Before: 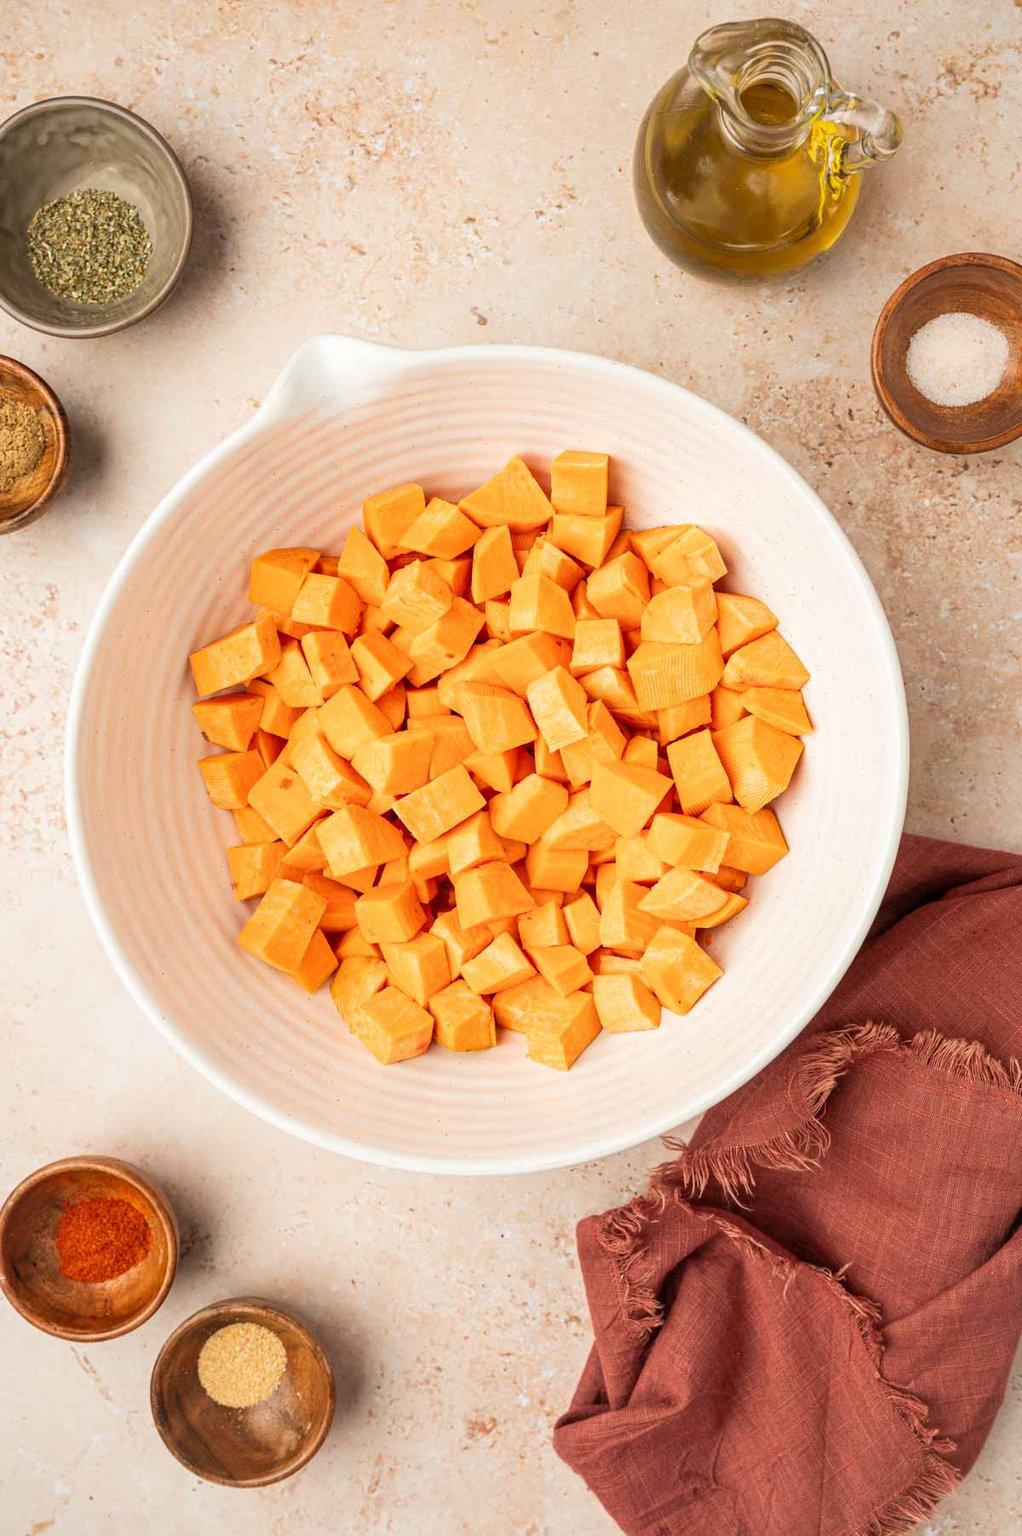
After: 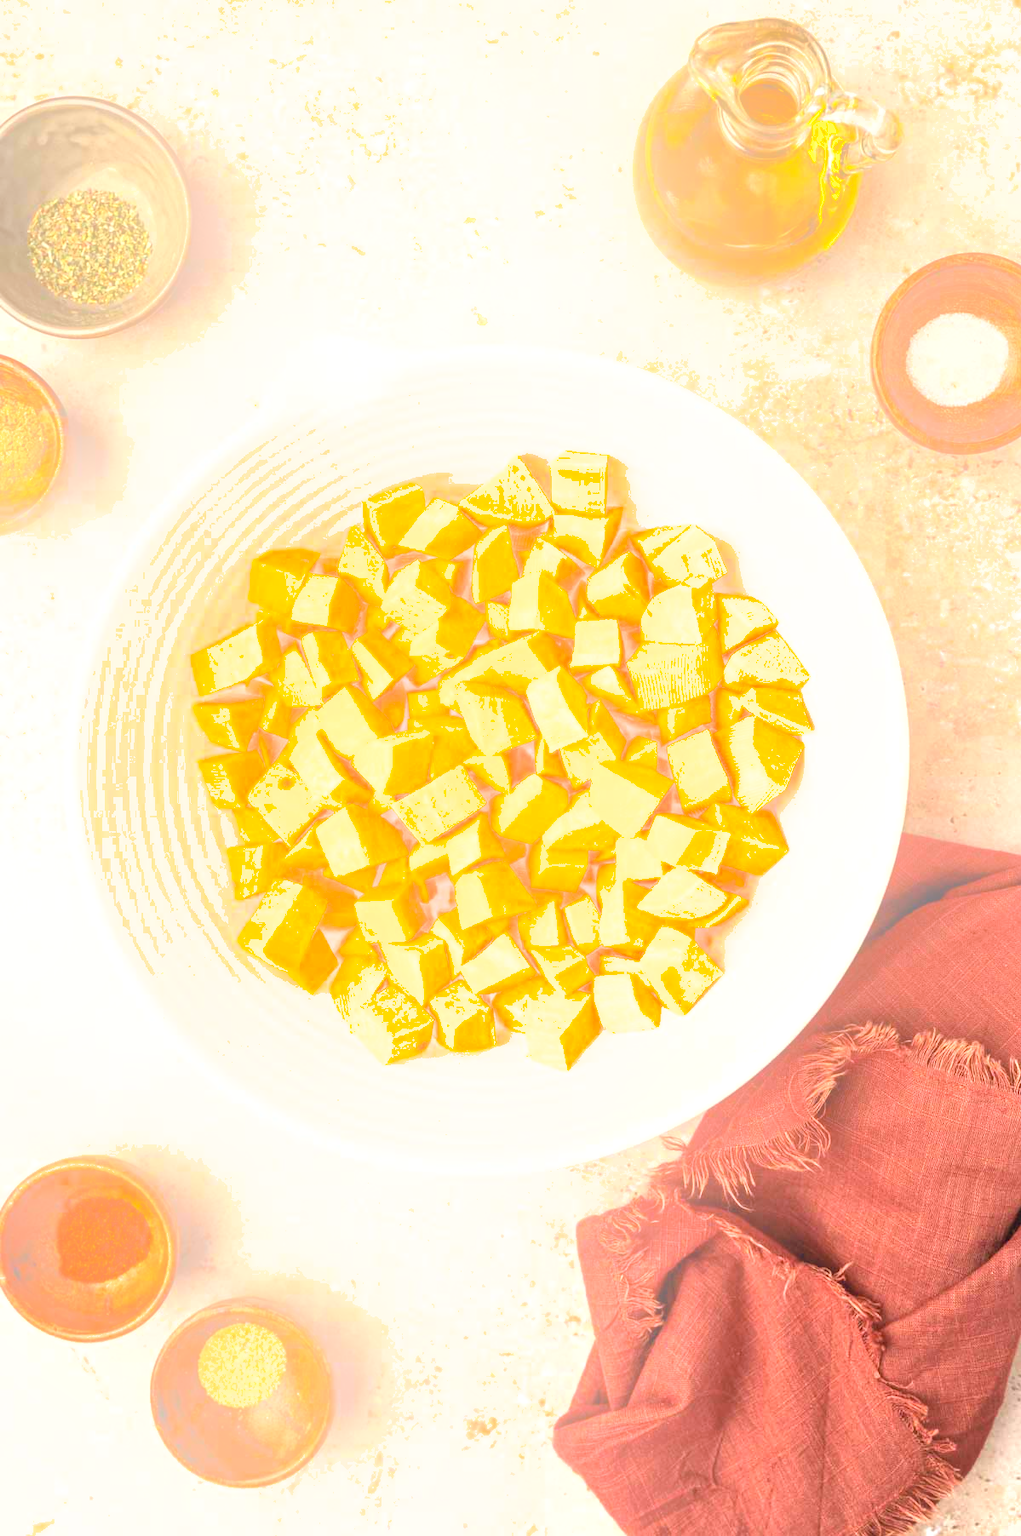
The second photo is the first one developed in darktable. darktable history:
shadows and highlights: soften with gaussian
exposure: black level correction 0, exposure 0.9 EV, compensate highlight preservation false
bloom: size 38%, threshold 95%, strength 30%
